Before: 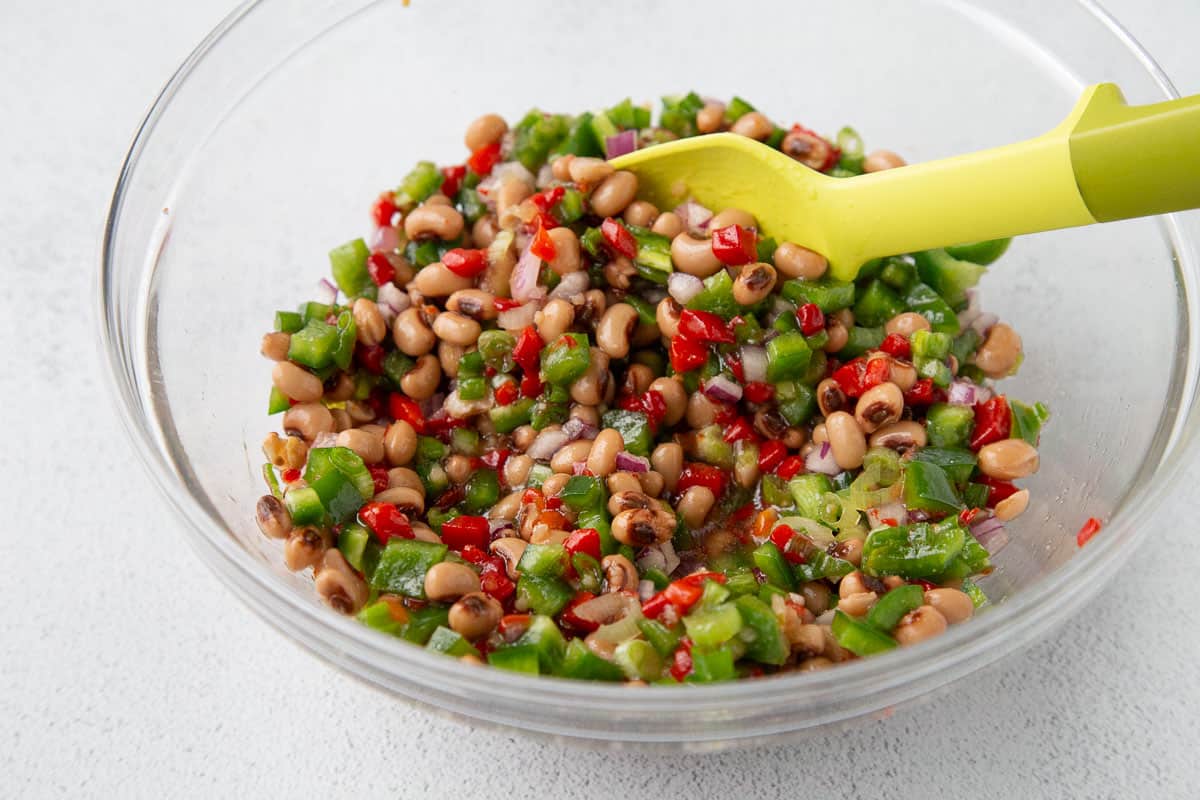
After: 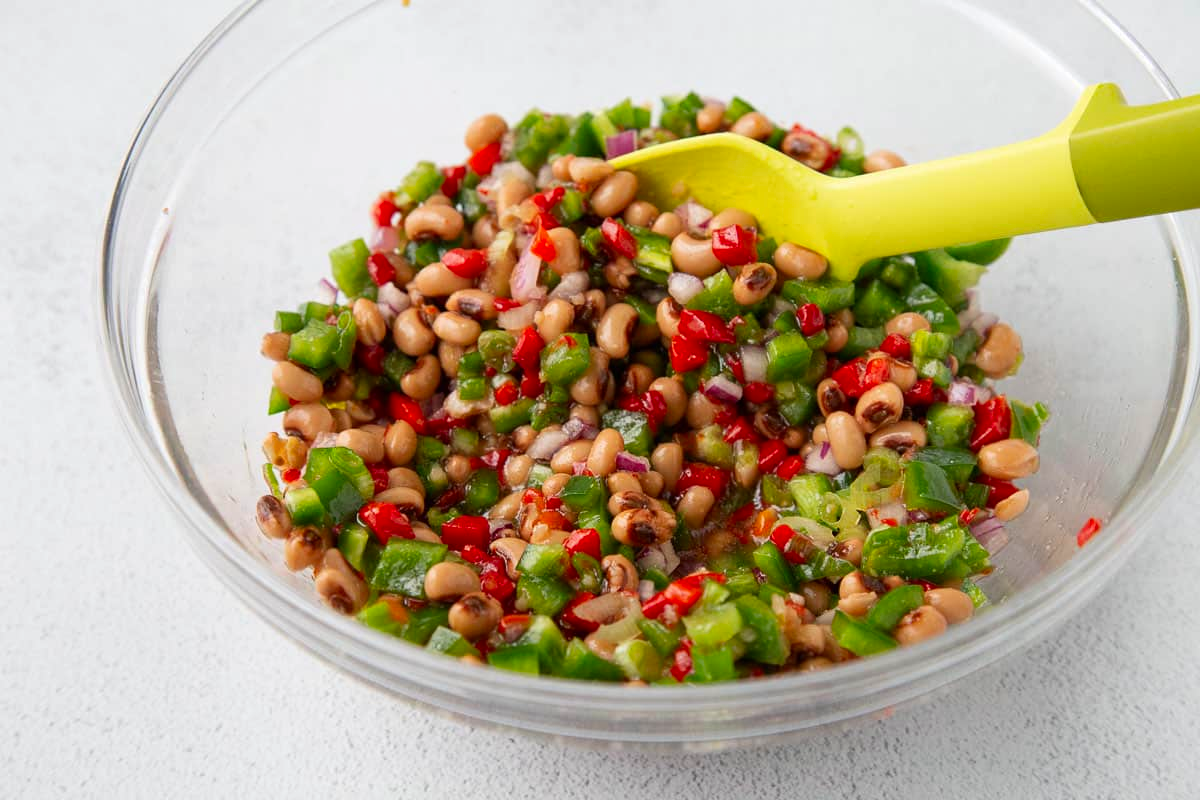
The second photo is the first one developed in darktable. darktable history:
contrast brightness saturation: contrast 0.043, saturation 0.158
